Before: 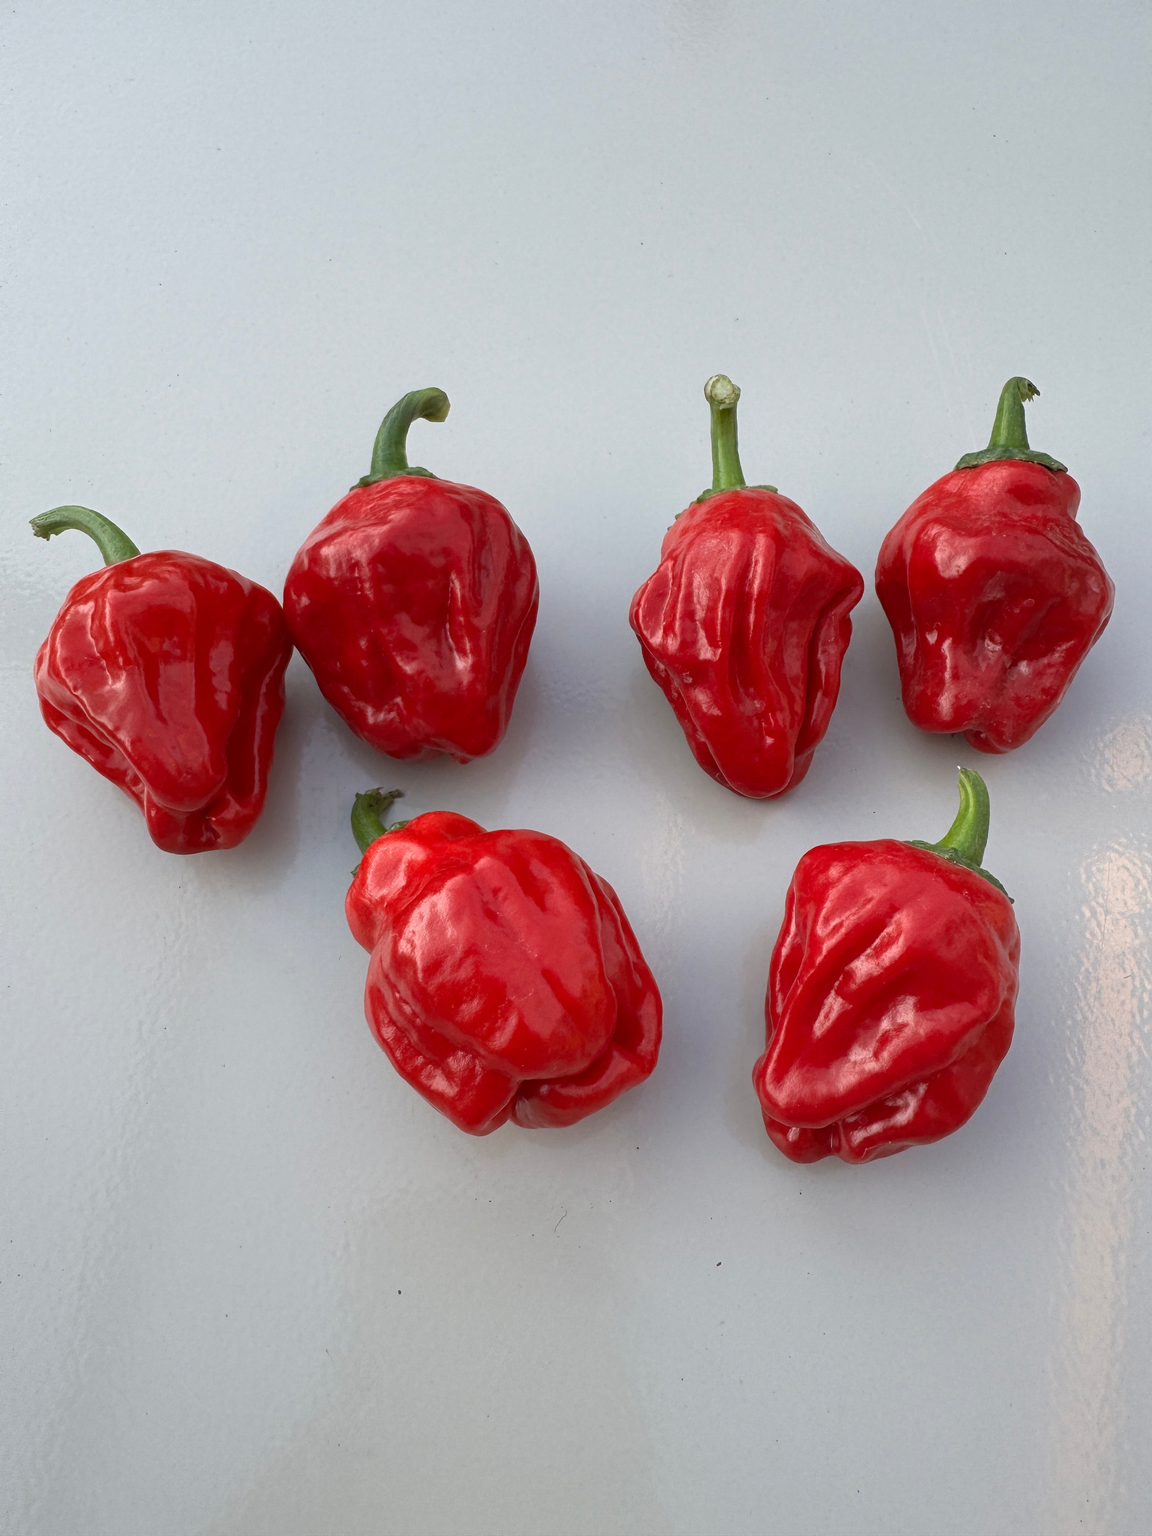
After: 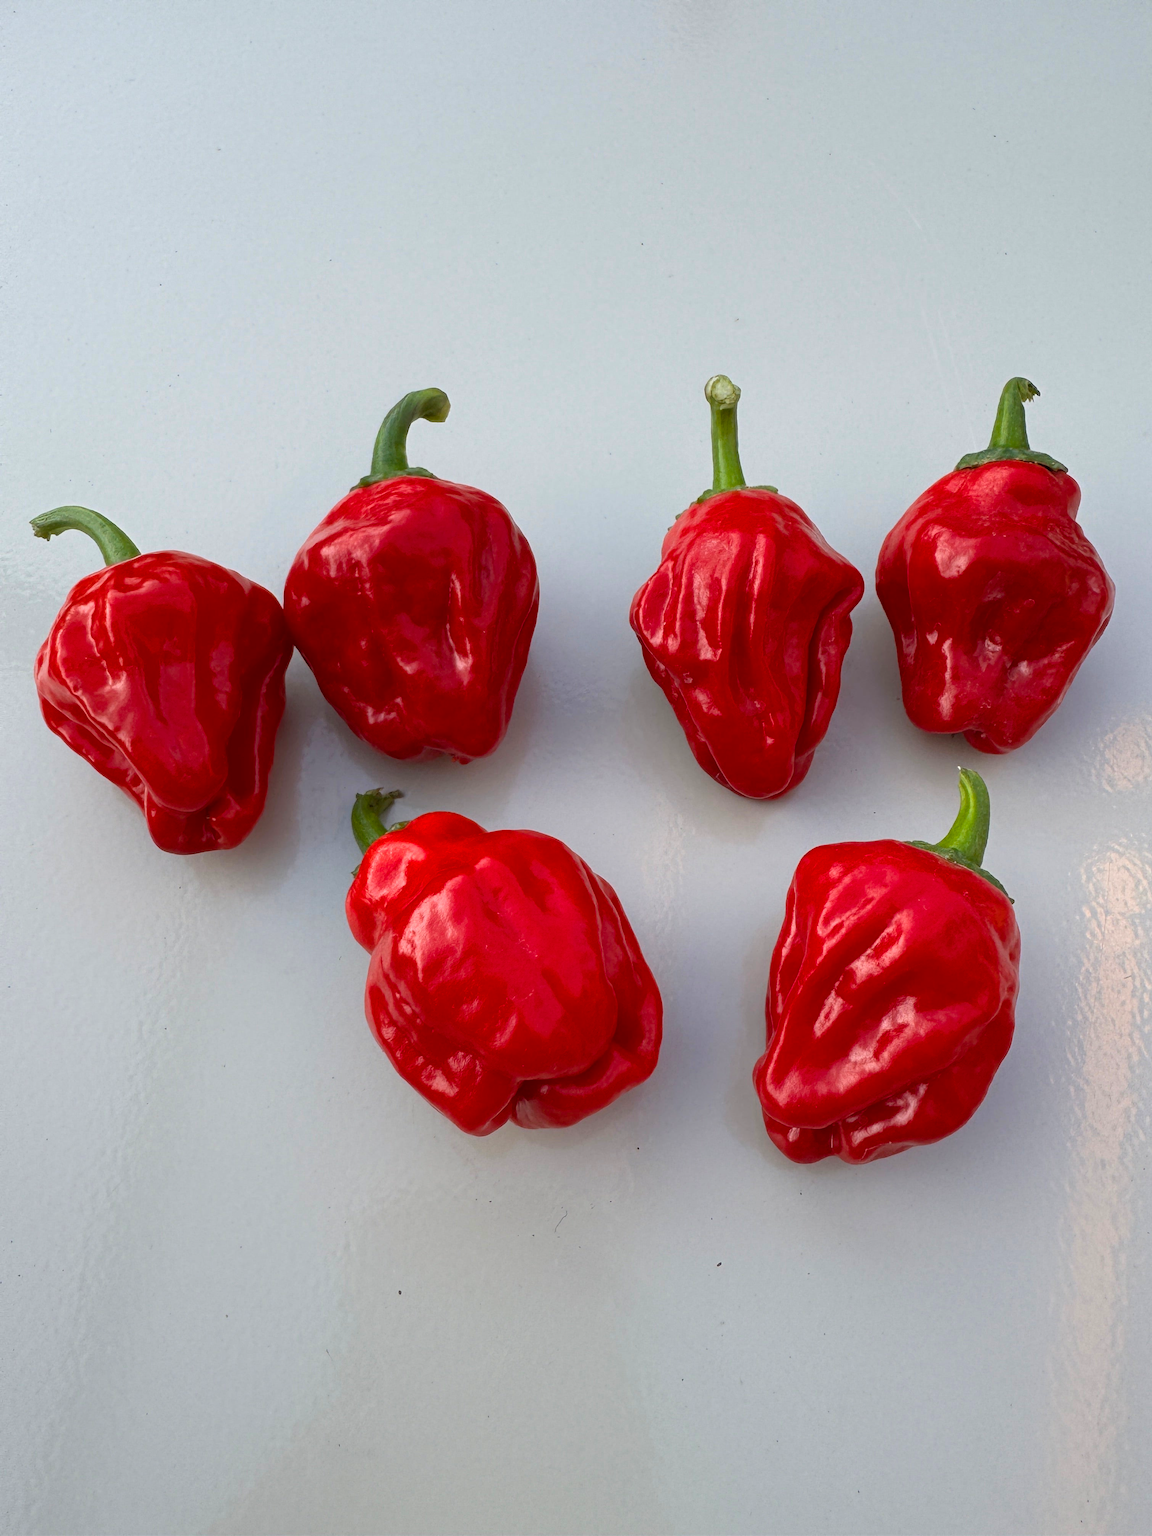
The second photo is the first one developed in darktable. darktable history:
color balance rgb: perceptual saturation grading › global saturation 30.612%
